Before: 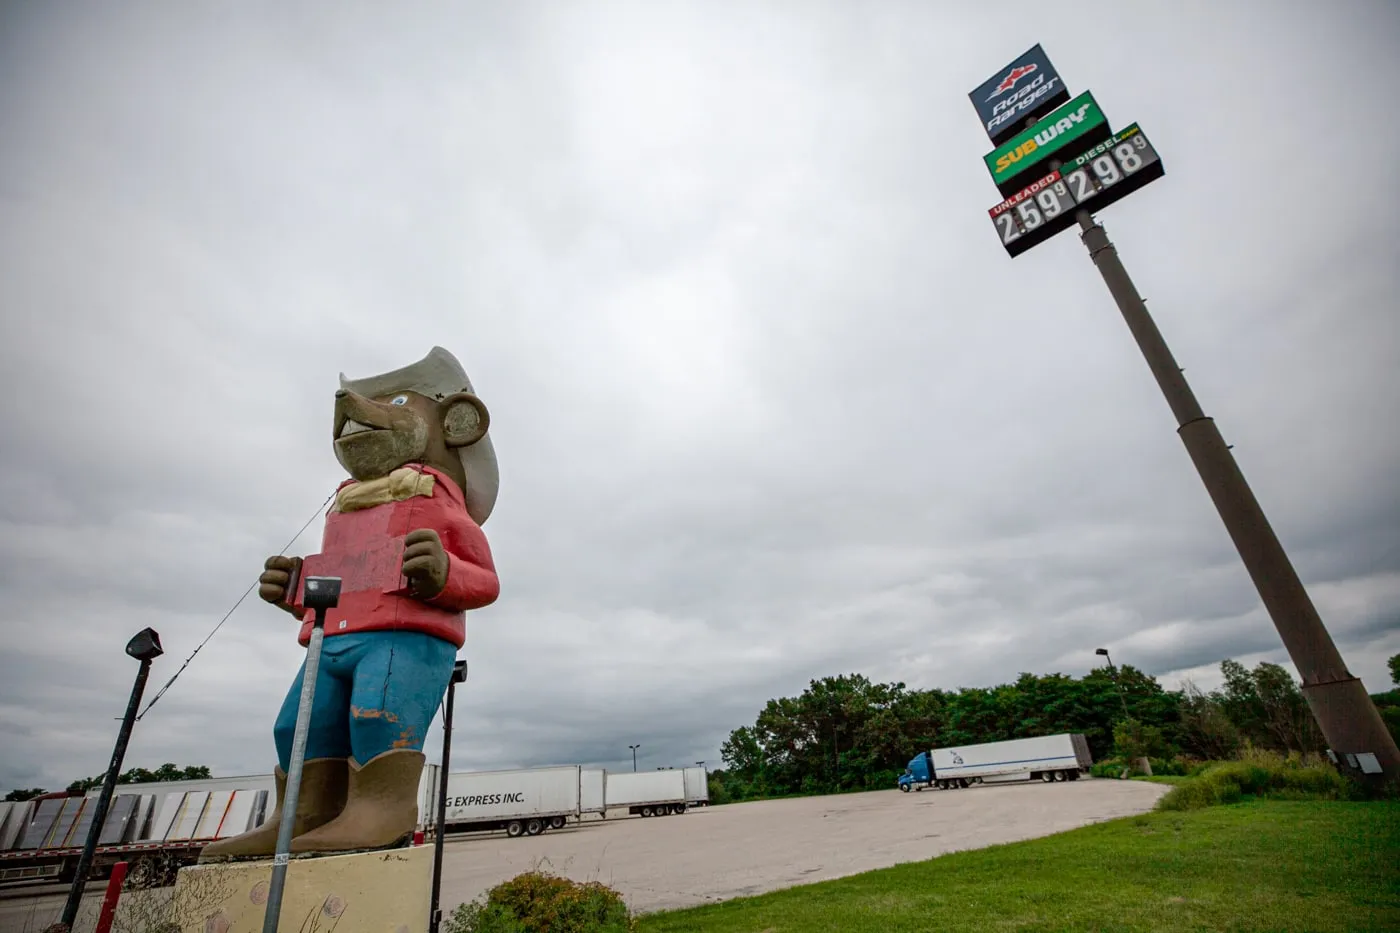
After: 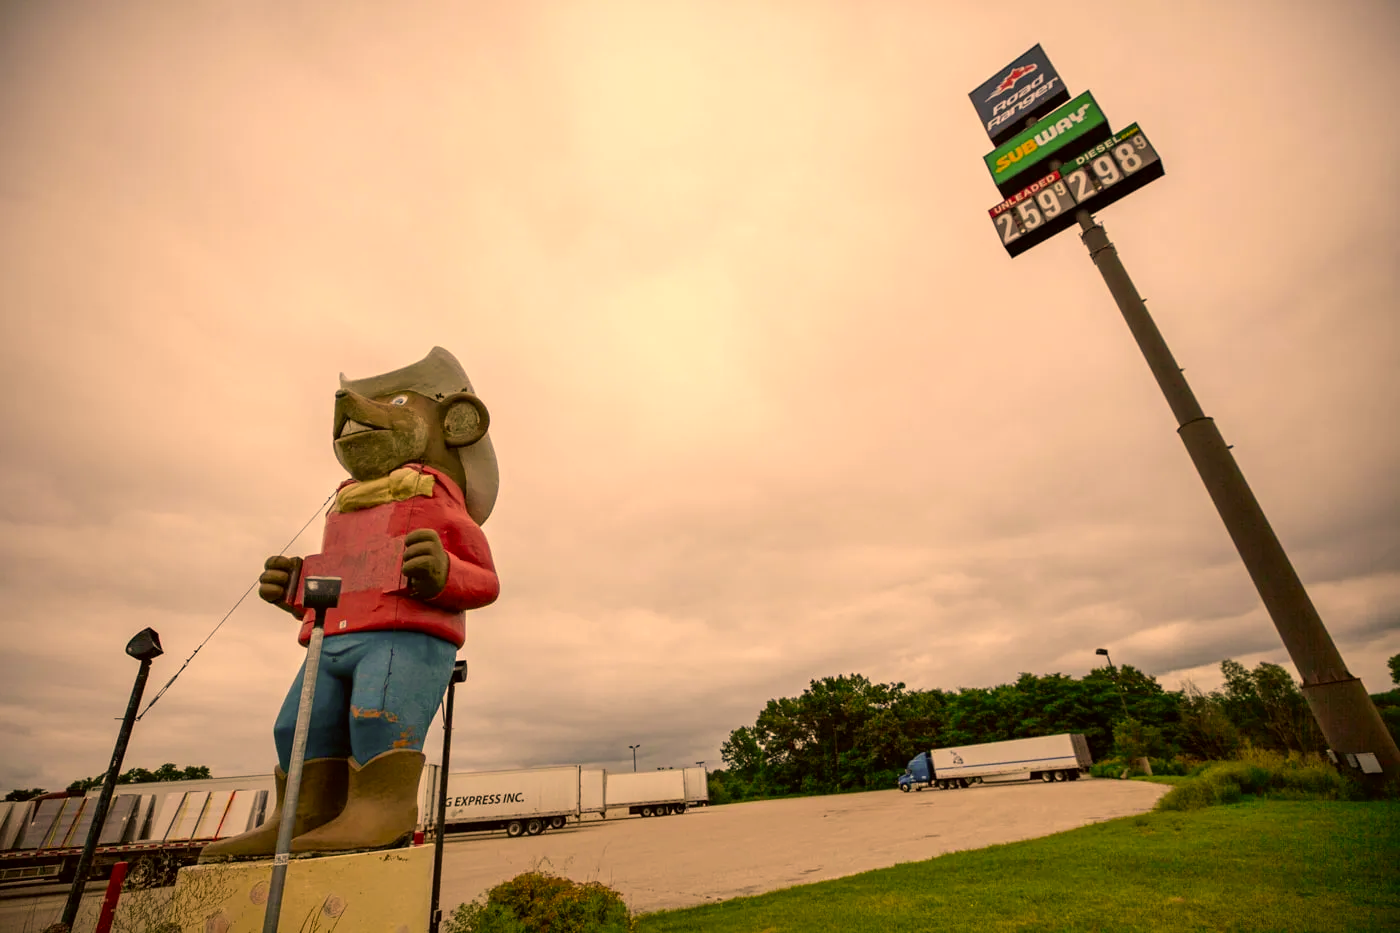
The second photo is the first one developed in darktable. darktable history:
color correction: highlights a* 18.29, highlights b* 34.87, shadows a* 1.12, shadows b* 6.55, saturation 1.05
